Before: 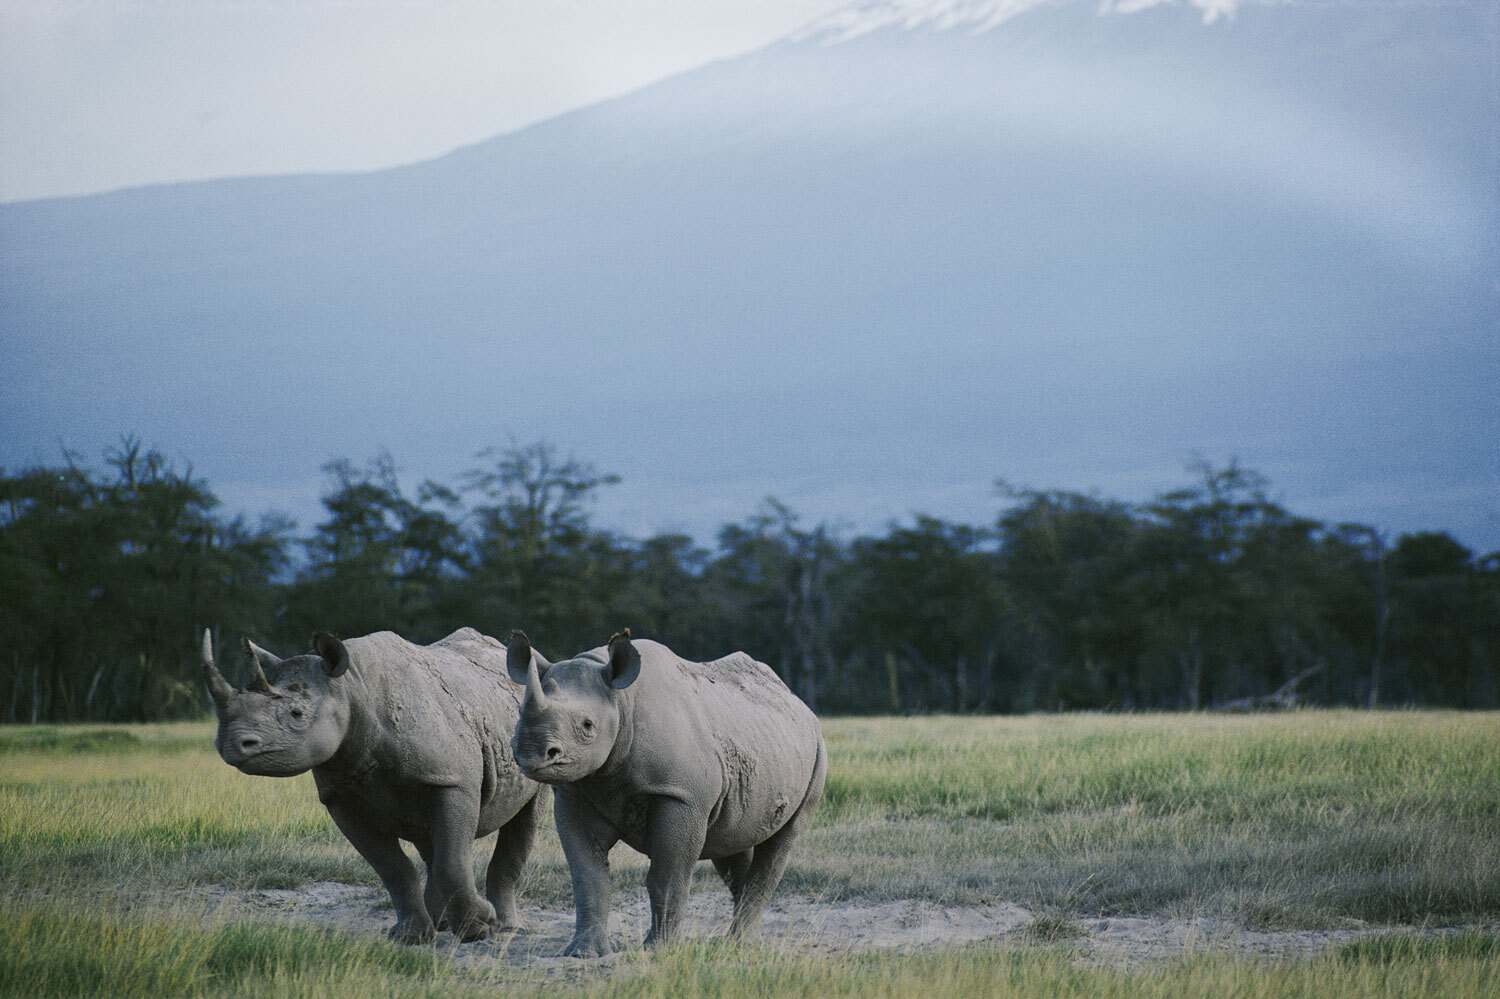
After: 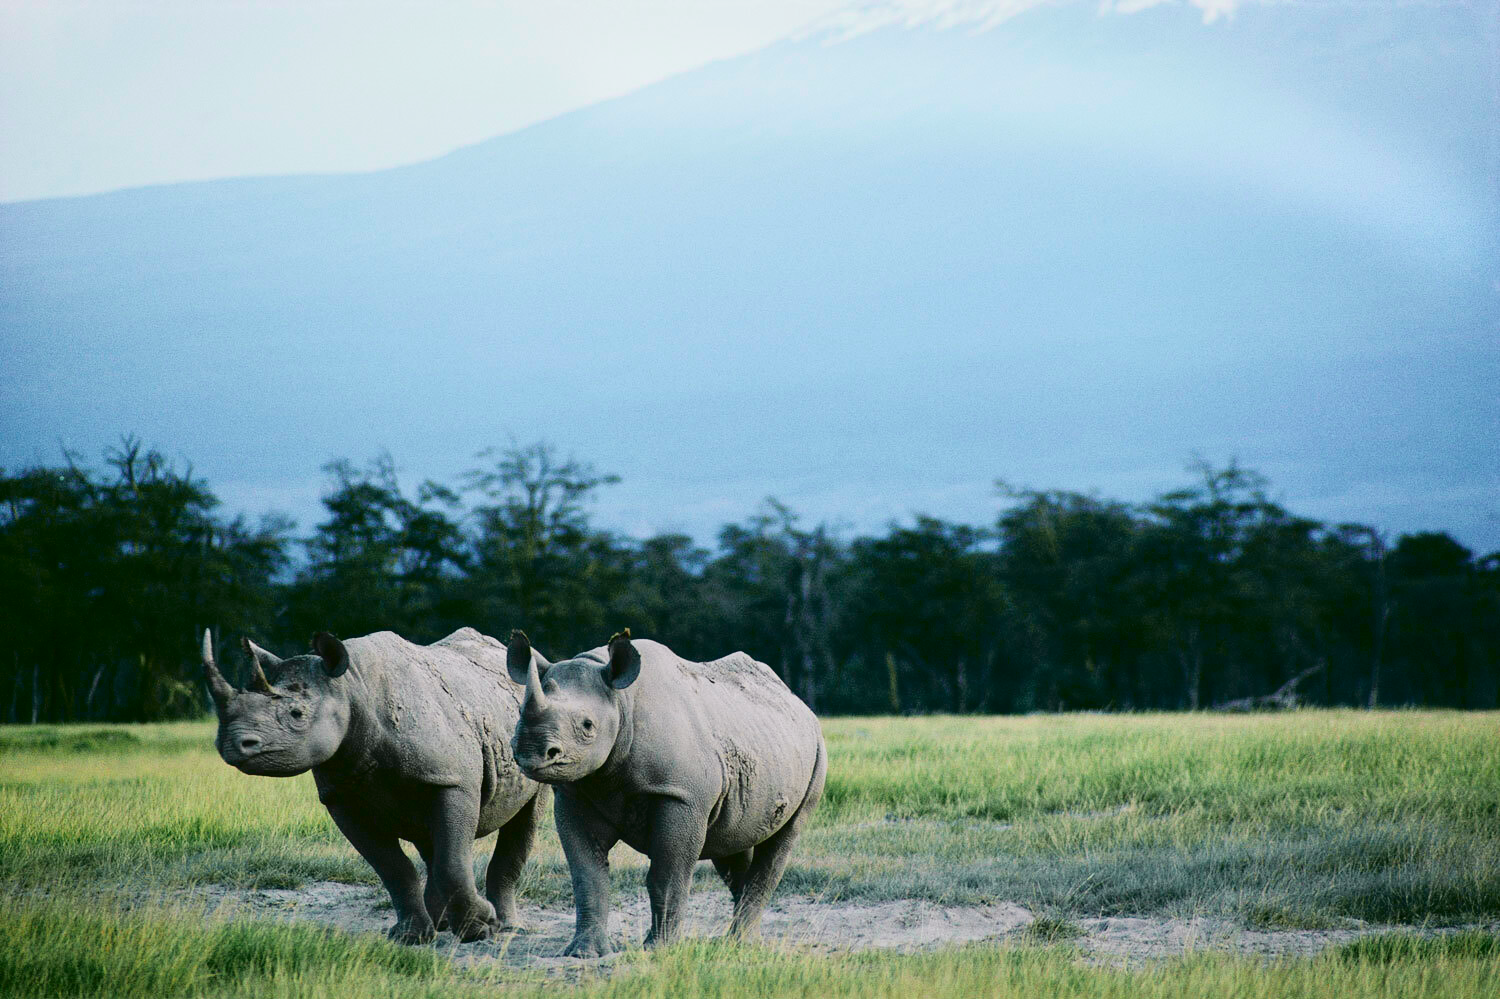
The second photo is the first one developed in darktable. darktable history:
tone curve: curves: ch0 [(0, 0.014) (0.17, 0.099) (0.392, 0.438) (0.725, 0.828) (0.872, 0.918) (1, 0.981)]; ch1 [(0, 0) (0.402, 0.36) (0.488, 0.466) (0.5, 0.499) (0.515, 0.515) (0.574, 0.595) (0.619, 0.65) (0.701, 0.725) (1, 1)]; ch2 [(0, 0) (0.432, 0.422) (0.486, 0.49) (0.503, 0.503) (0.523, 0.554) (0.562, 0.606) (0.644, 0.694) (0.717, 0.753) (1, 0.991)], color space Lab, independent channels
